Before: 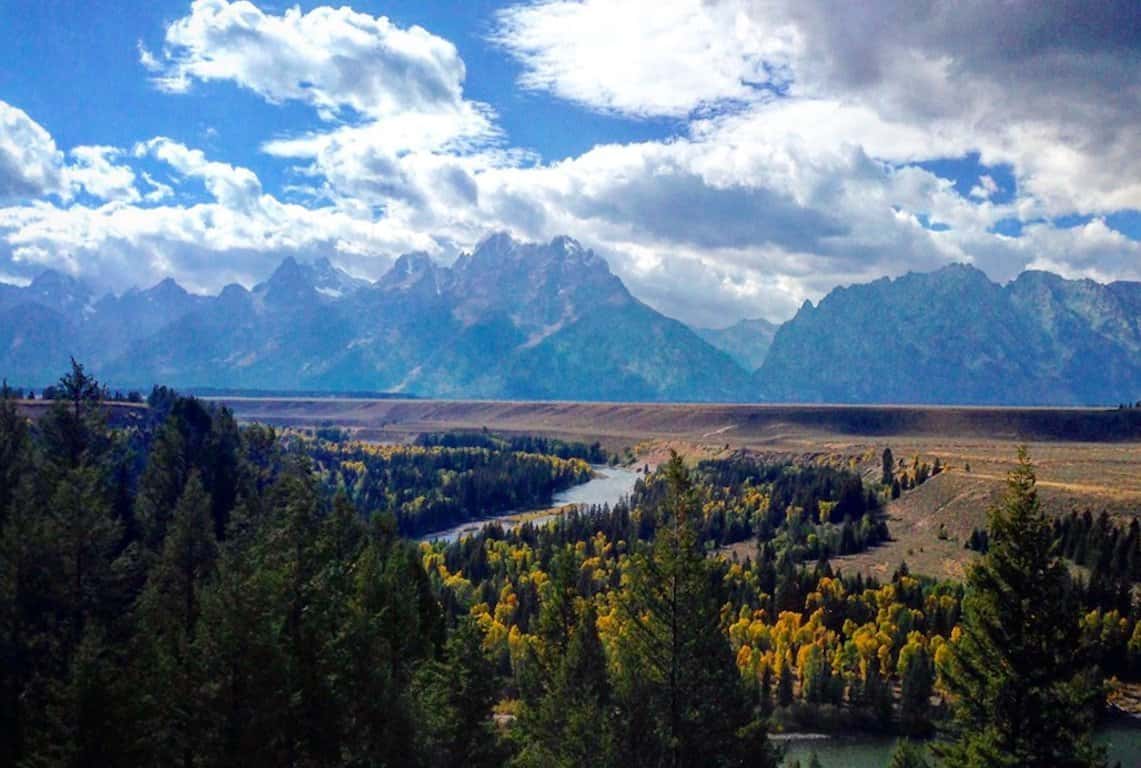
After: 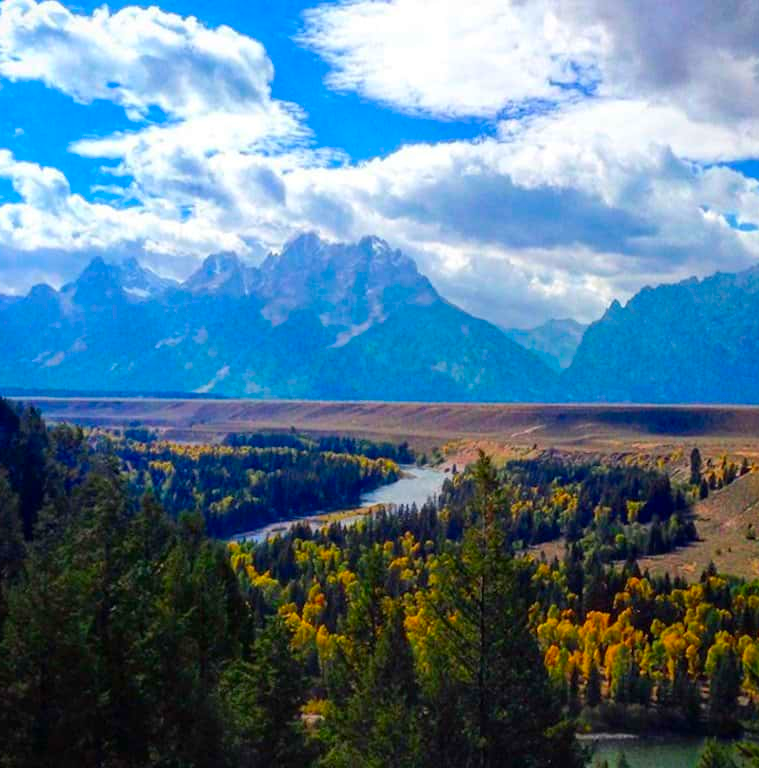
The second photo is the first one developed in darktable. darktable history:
contrast brightness saturation: saturation 0.5
crop: left 16.899%, right 16.556%
